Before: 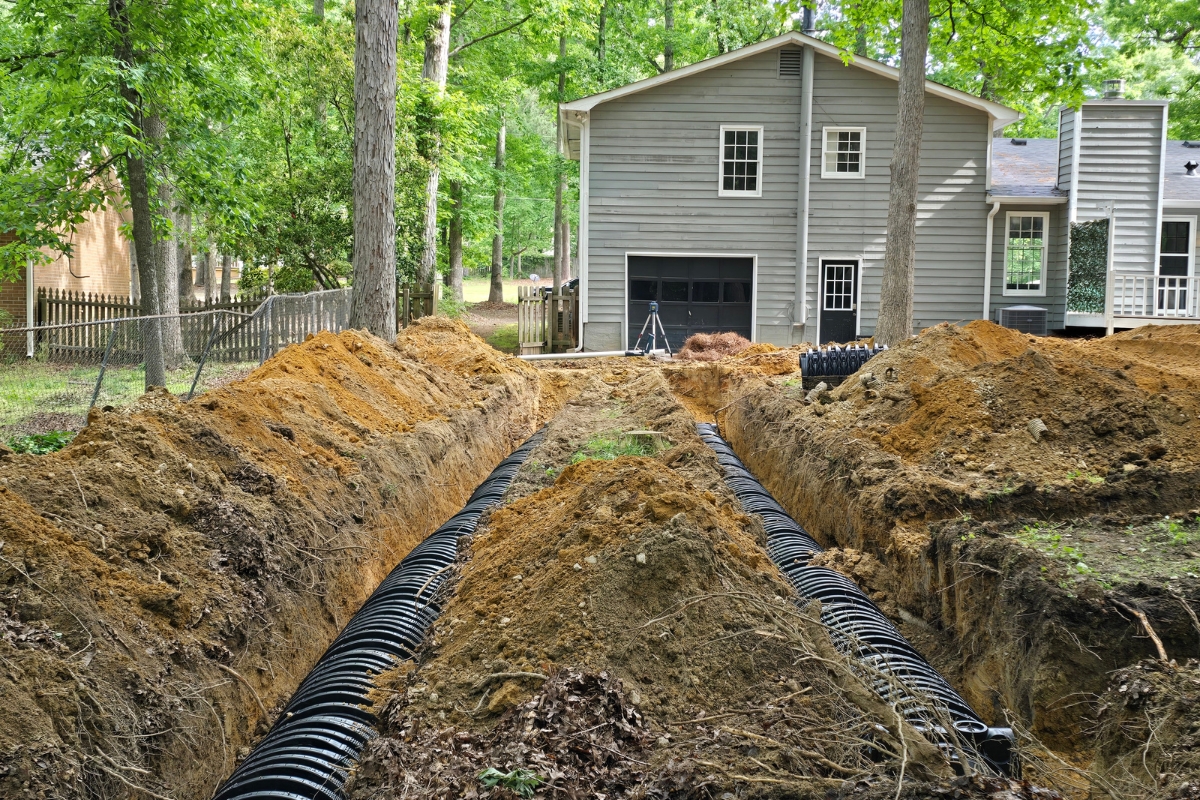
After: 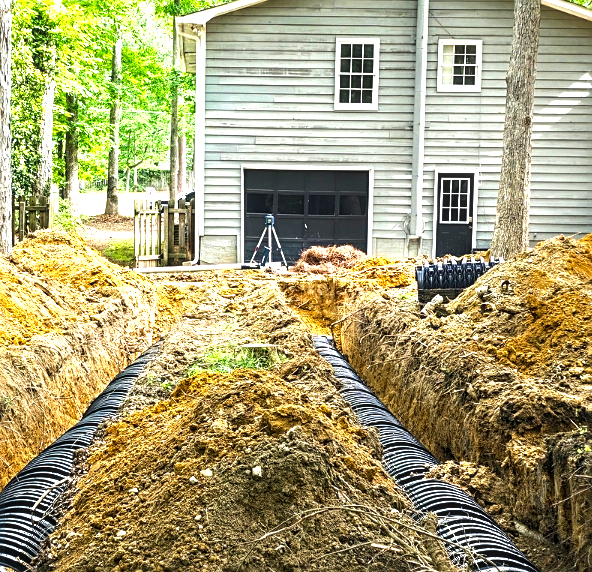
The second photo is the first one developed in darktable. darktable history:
tone equalizer: -8 EV 0 EV, -7 EV -0.001 EV, -6 EV 0.001 EV, -5 EV -0.069 EV, -4 EV -0.129 EV, -3 EV -0.147 EV, -2 EV 0.211 EV, -1 EV 0.716 EV, +0 EV 0.515 EV
velvia: on, module defaults
crop: left 32.034%, top 10.925%, right 18.616%, bottom 17.48%
sharpen: amount 0.477
color balance rgb: perceptual saturation grading › global saturation 19.773%, perceptual brilliance grading › global brilliance -5.49%, perceptual brilliance grading › highlights 23.719%, perceptual brilliance grading › mid-tones 6.957%, perceptual brilliance grading › shadows -4.693%, global vibrance 9.812%
local contrast: detail 130%
